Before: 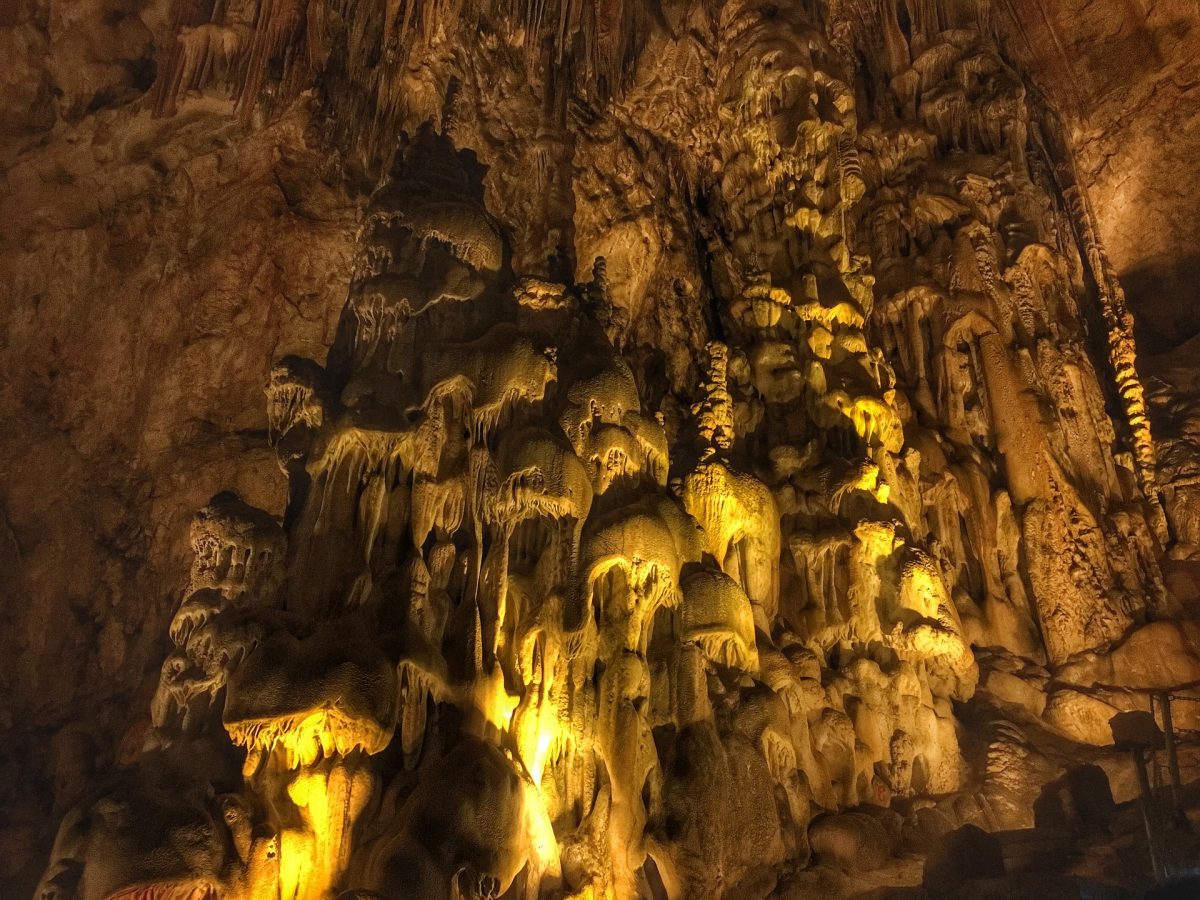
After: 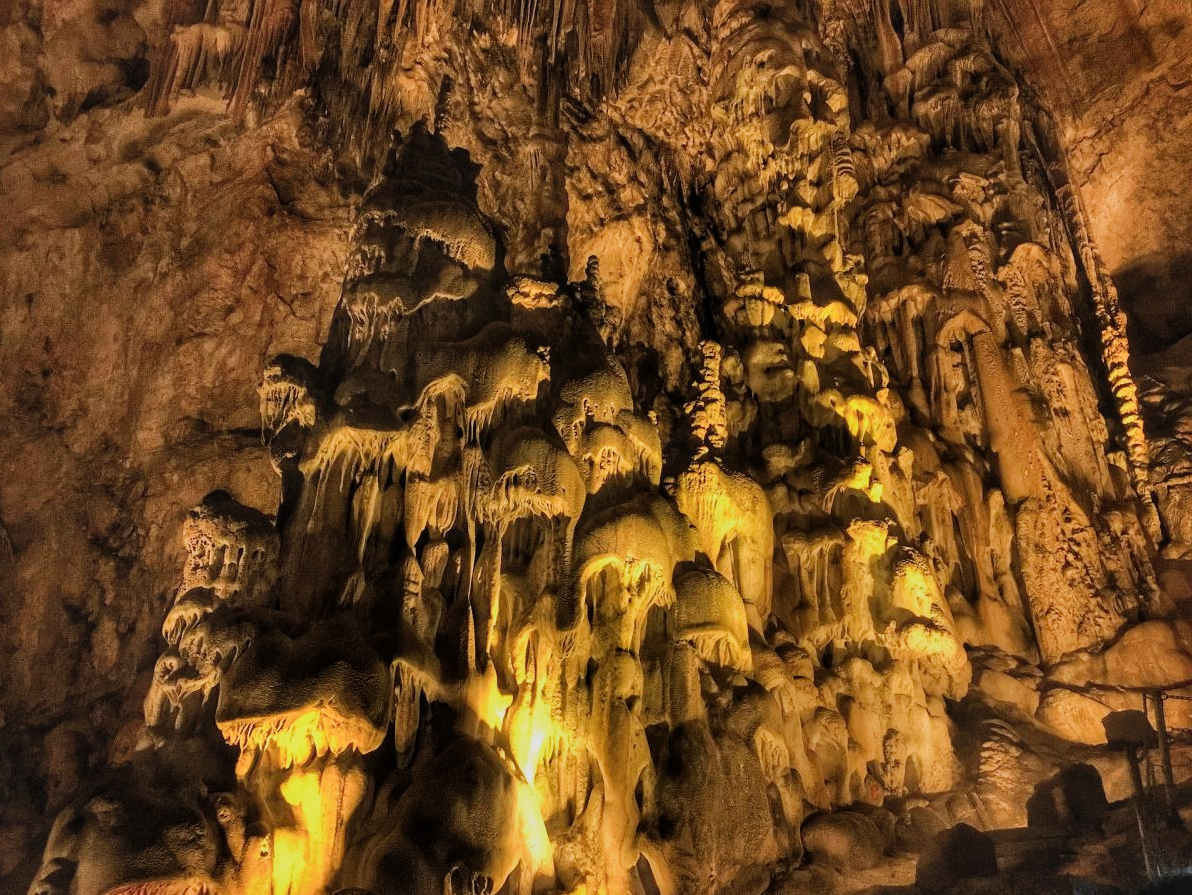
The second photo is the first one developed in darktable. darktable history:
exposure: exposure 0.4 EV, compensate highlight preservation false
velvia: strength 6%
filmic rgb: black relative exposure -7.65 EV, white relative exposure 4.56 EV, hardness 3.61
crop and rotate: left 0.614%, top 0.179%, bottom 0.309%
shadows and highlights: white point adjustment 0.05, highlights color adjustment 55.9%, soften with gaussian
